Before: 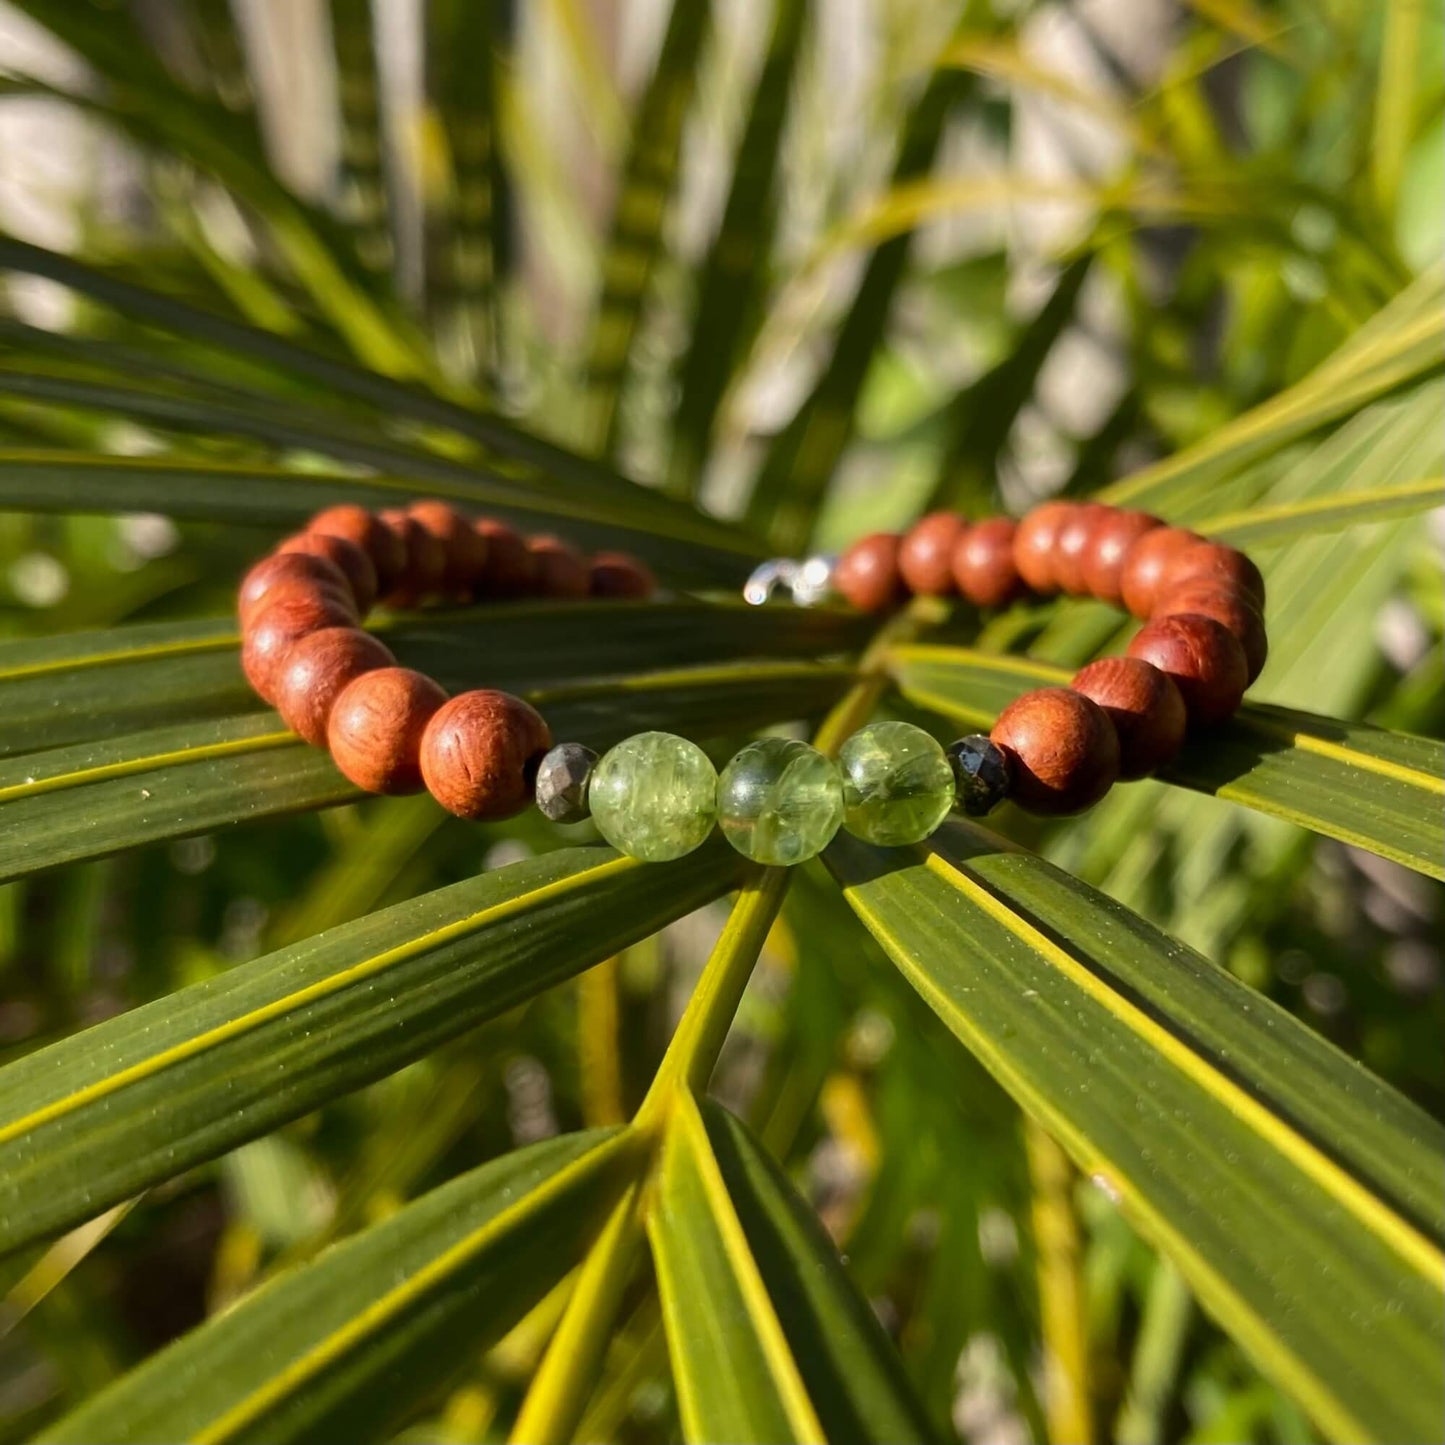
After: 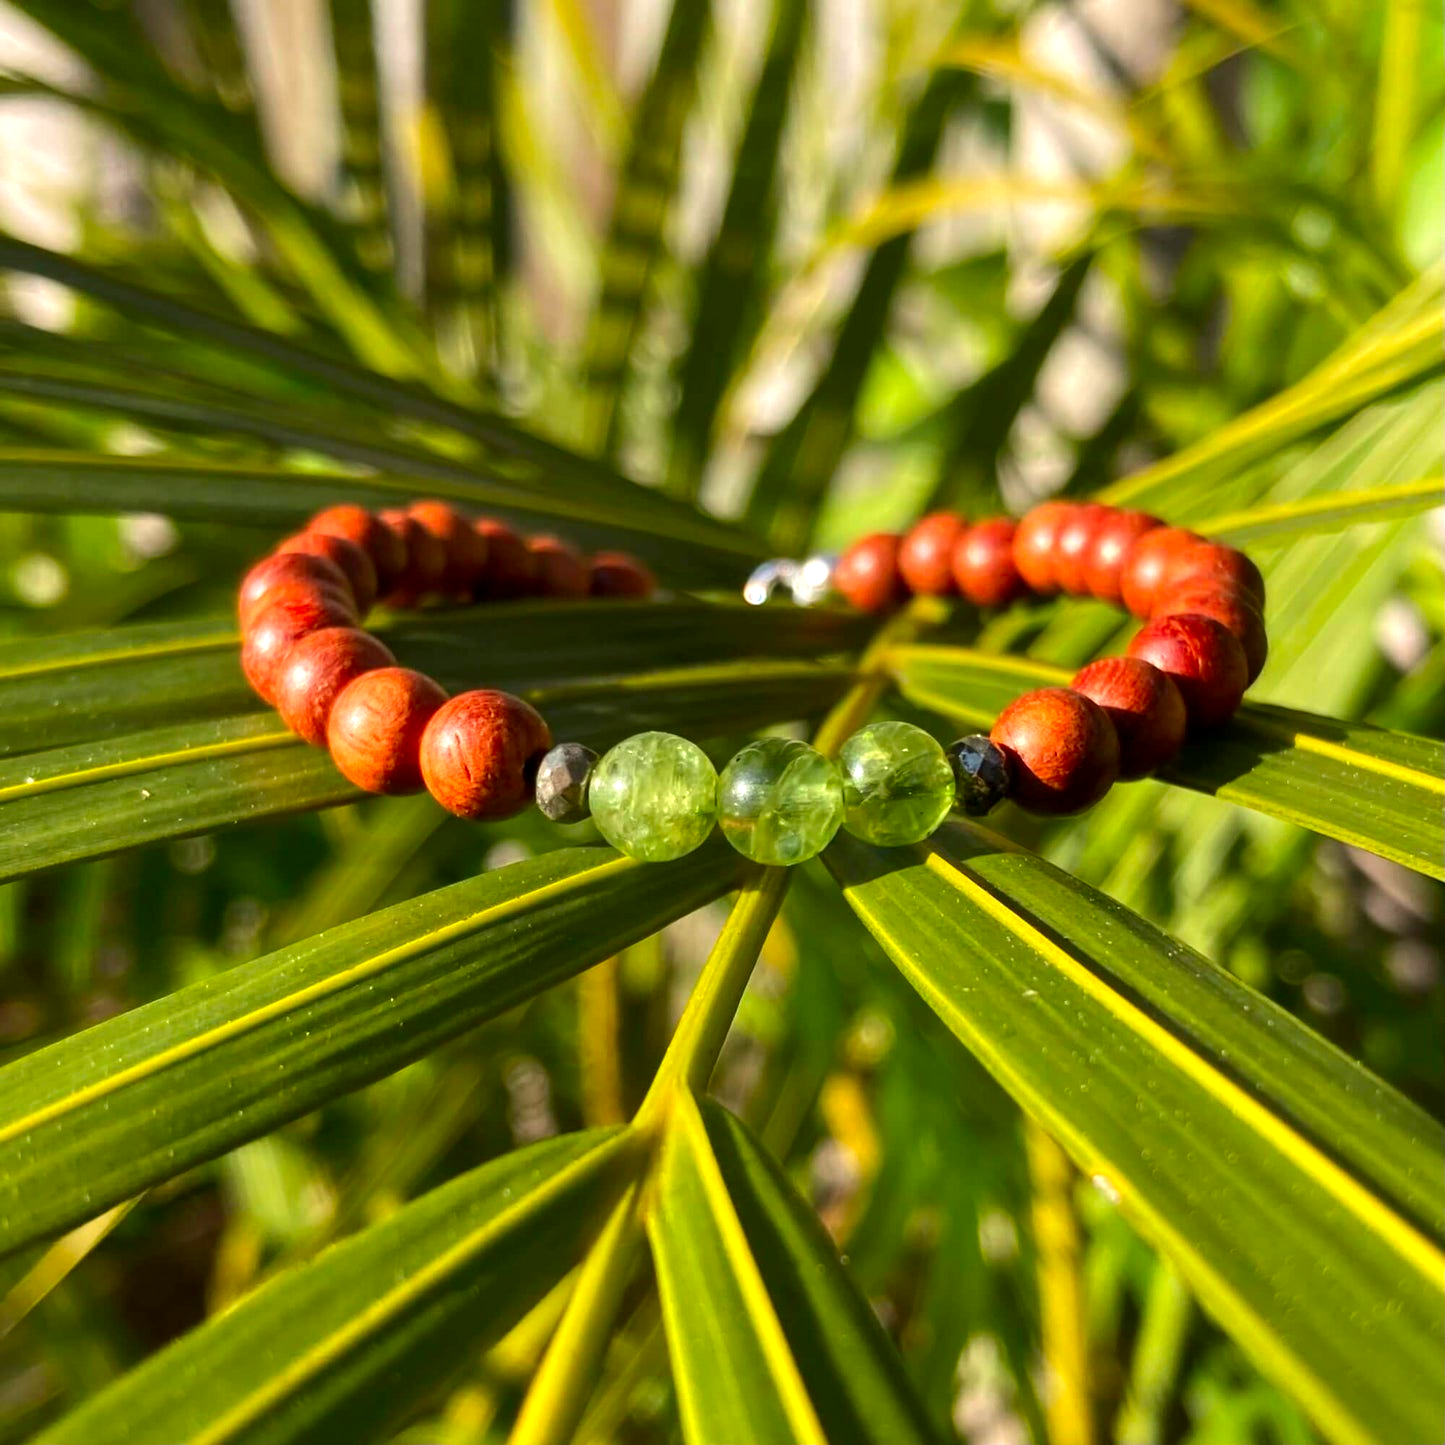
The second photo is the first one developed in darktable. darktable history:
exposure: exposure 0.404 EV, compensate exposure bias true, compensate highlight preservation false
color correction: highlights b* -0.029, saturation 1.35
local contrast: highlights 100%, shadows 97%, detail 119%, midtone range 0.2
